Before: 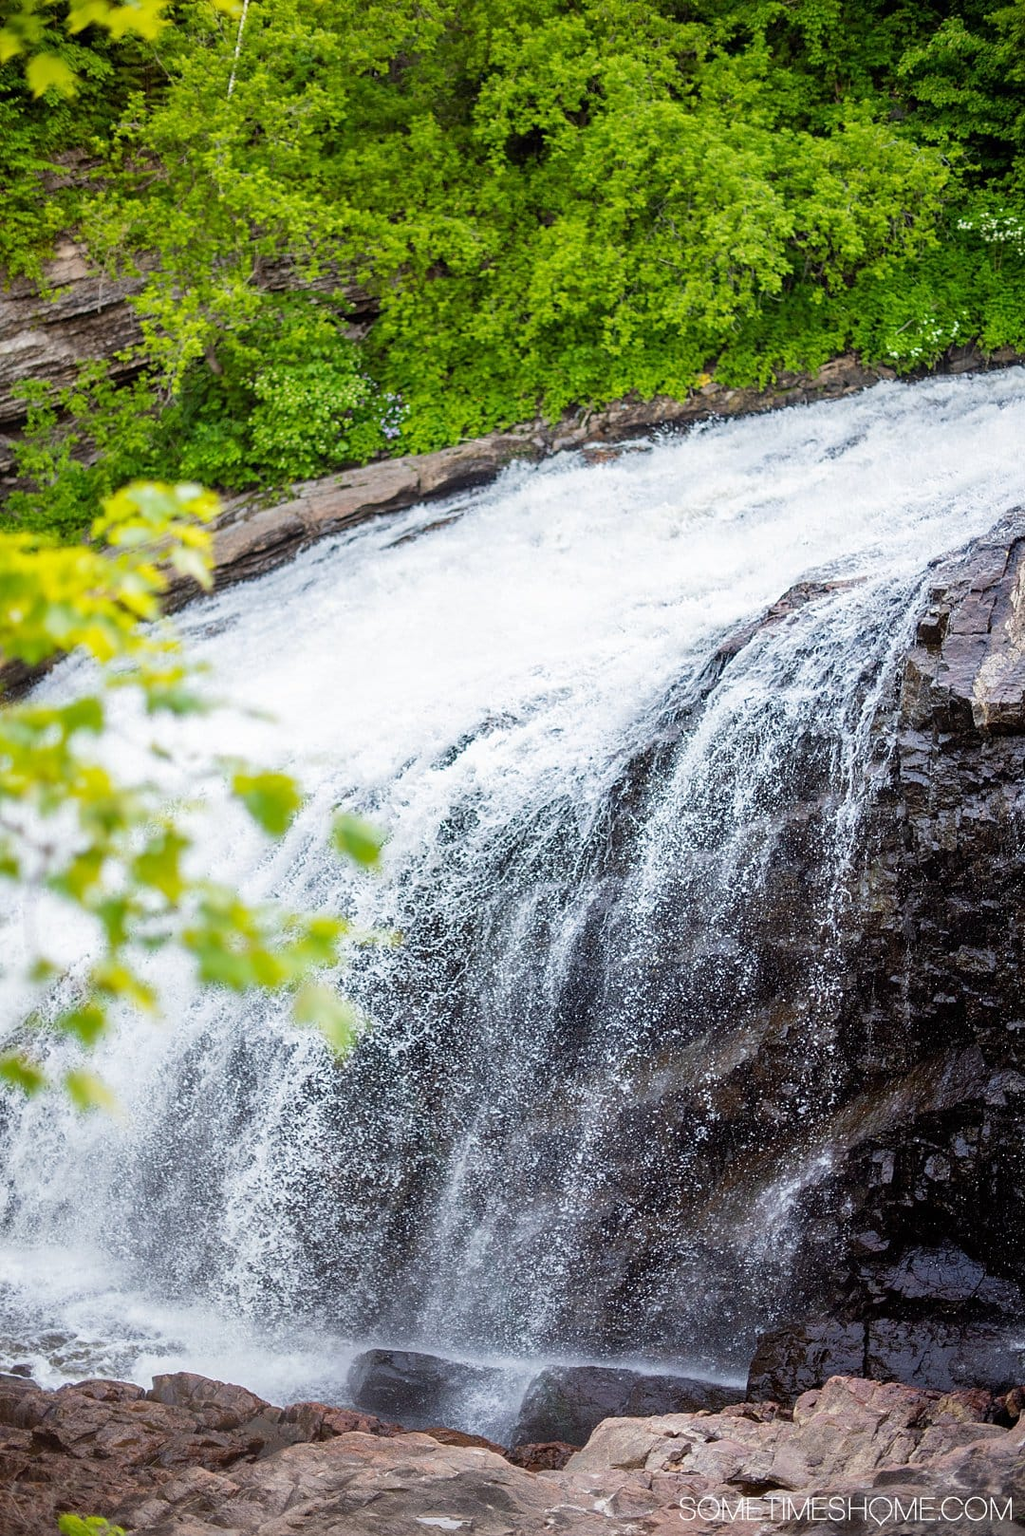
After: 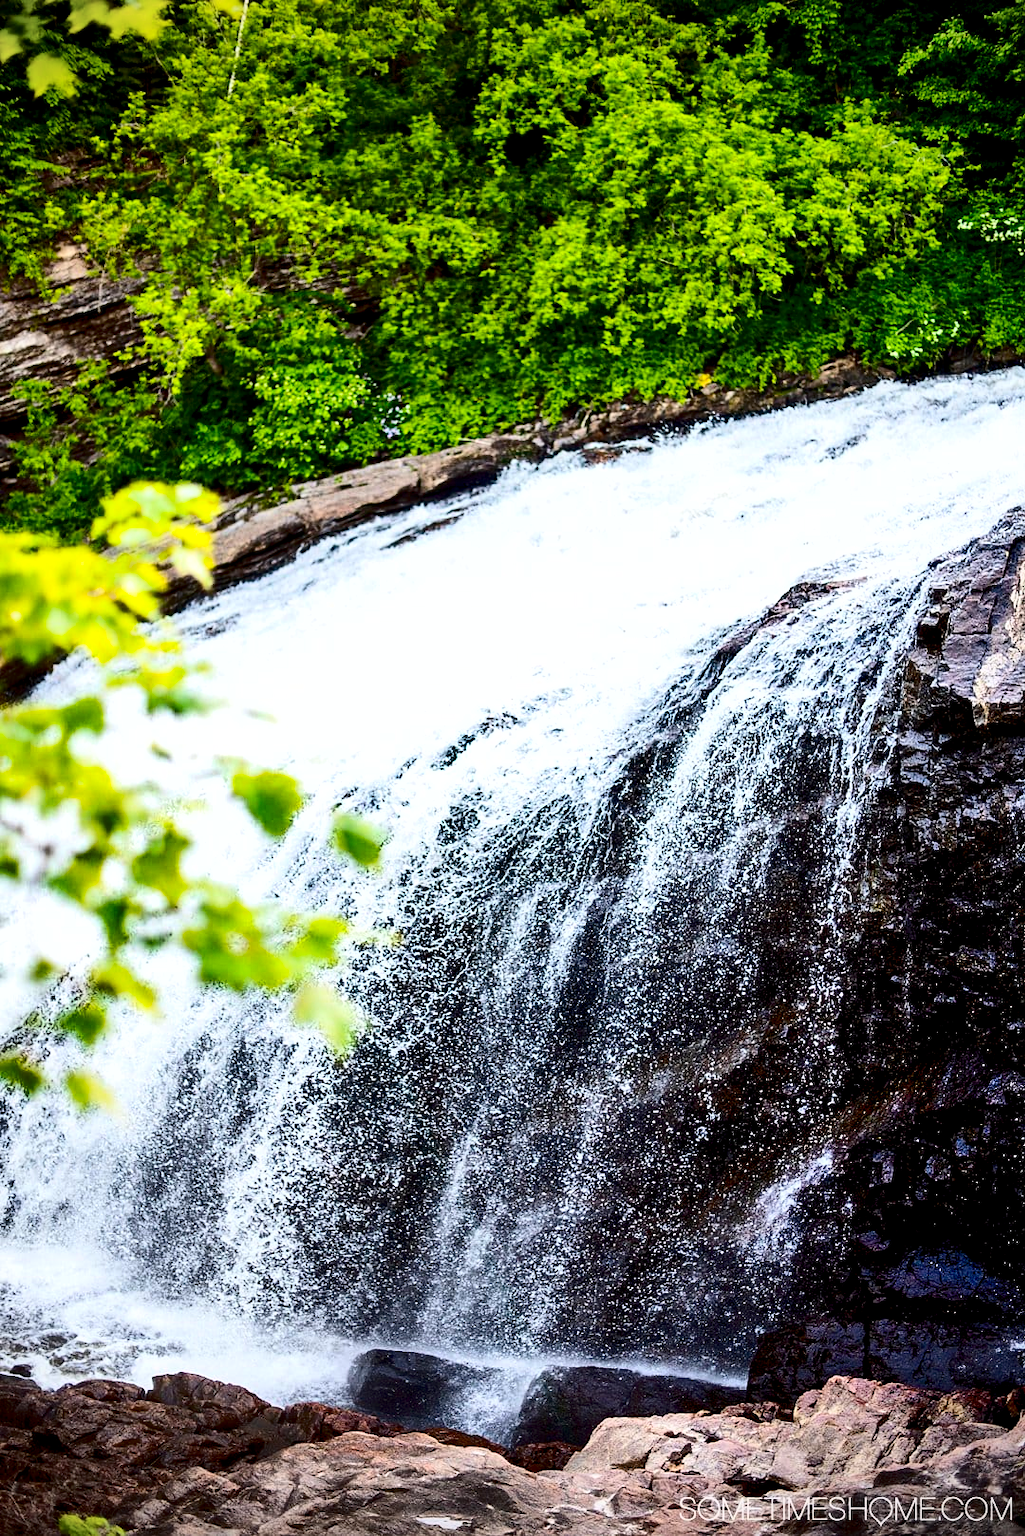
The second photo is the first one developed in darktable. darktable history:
vignetting: fall-off start 91.19%
shadows and highlights: low approximation 0.01, soften with gaussian
exposure: black level correction 0.016, exposure -0.009 EV, compensate highlight preservation false
contrast brightness saturation: contrast 0.32, brightness -0.08, saturation 0.17
color balance rgb: linear chroma grading › global chroma 10%, global vibrance 10%, contrast 15%, saturation formula JzAzBz (2021)
